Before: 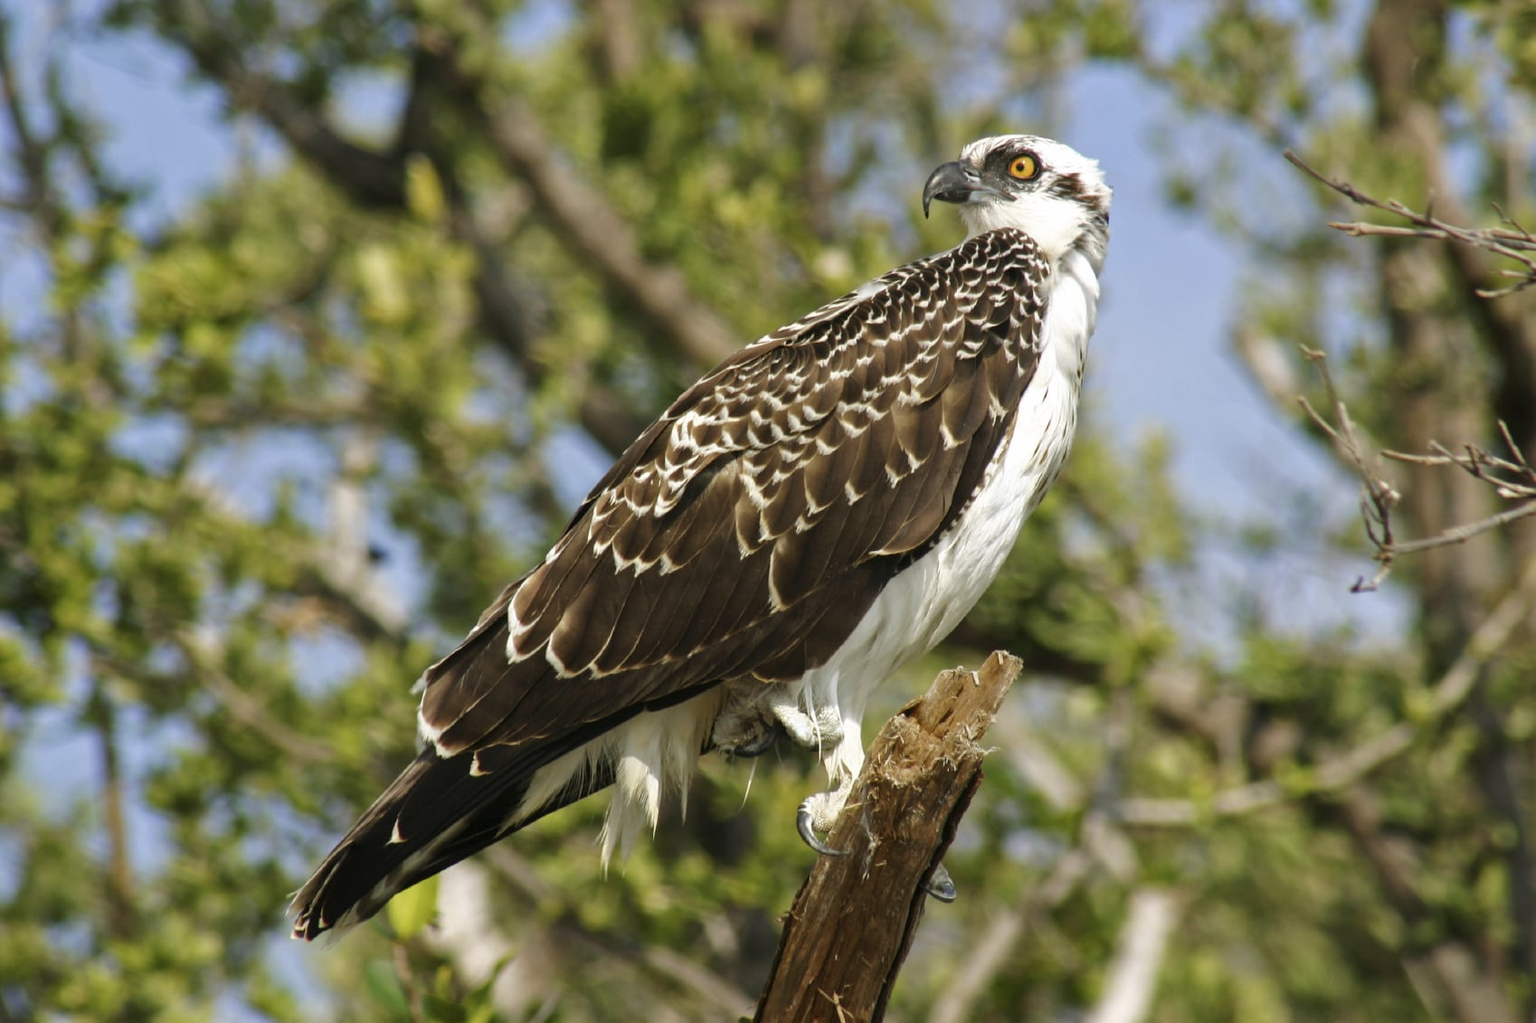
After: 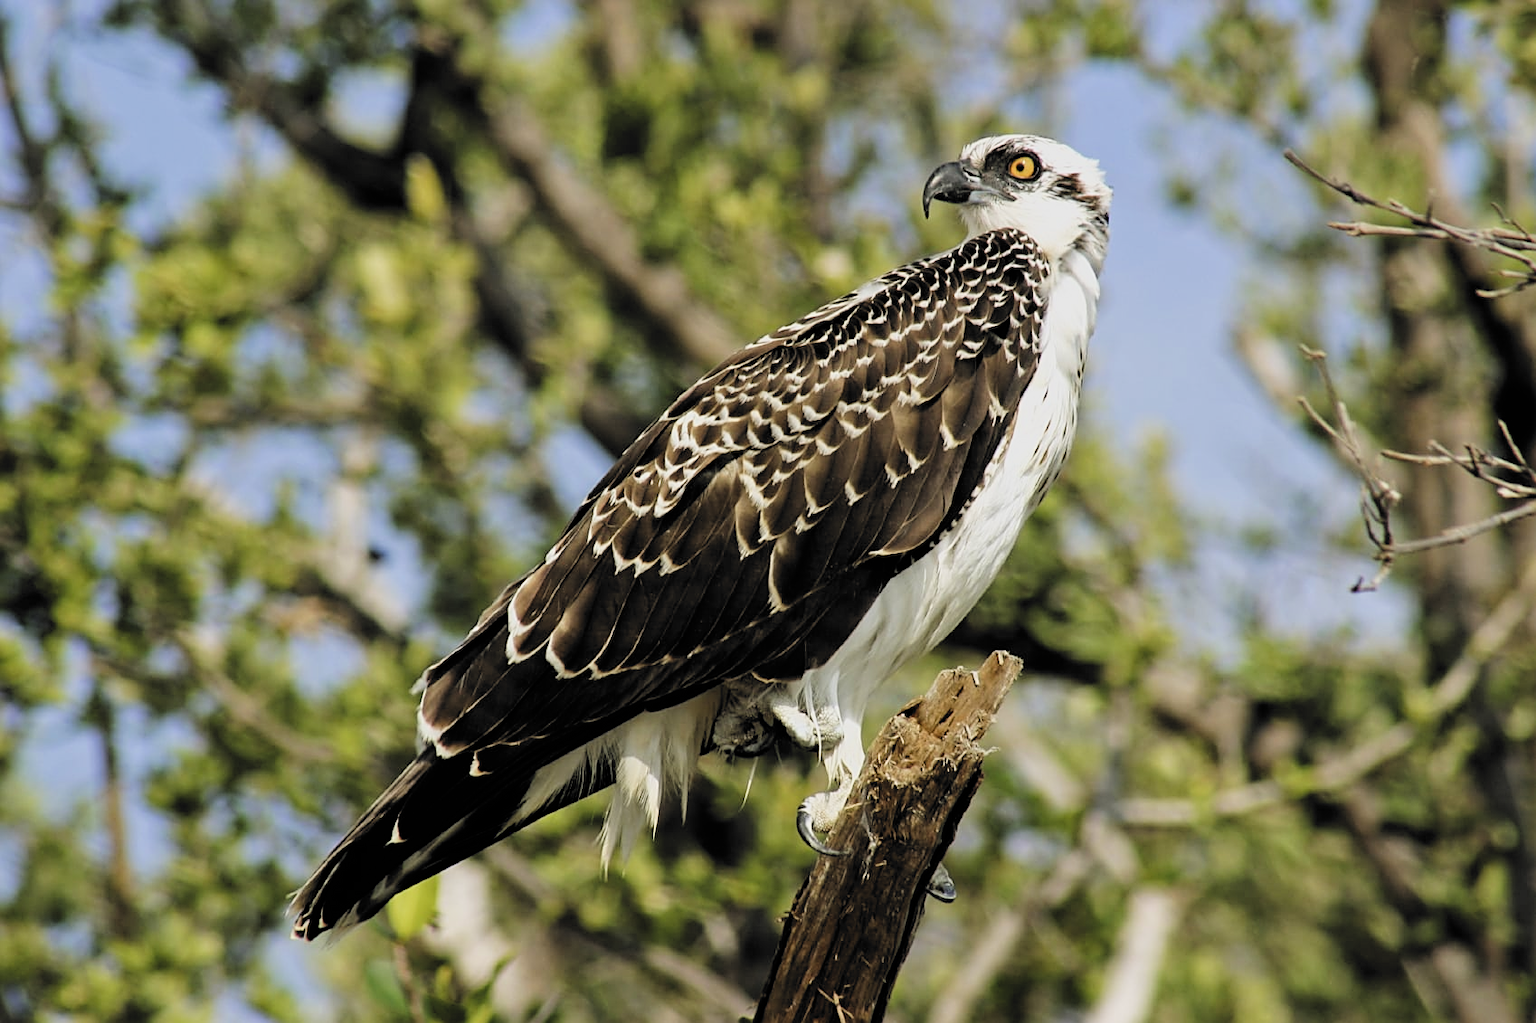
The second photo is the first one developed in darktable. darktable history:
filmic rgb: black relative exposure -5 EV, white relative exposure 3.98 EV, hardness 2.89, contrast 1.191, highlights saturation mix -29.46%, color science v6 (2022)
sharpen: on, module defaults
exposure: exposure 0.203 EV, compensate highlight preservation false
